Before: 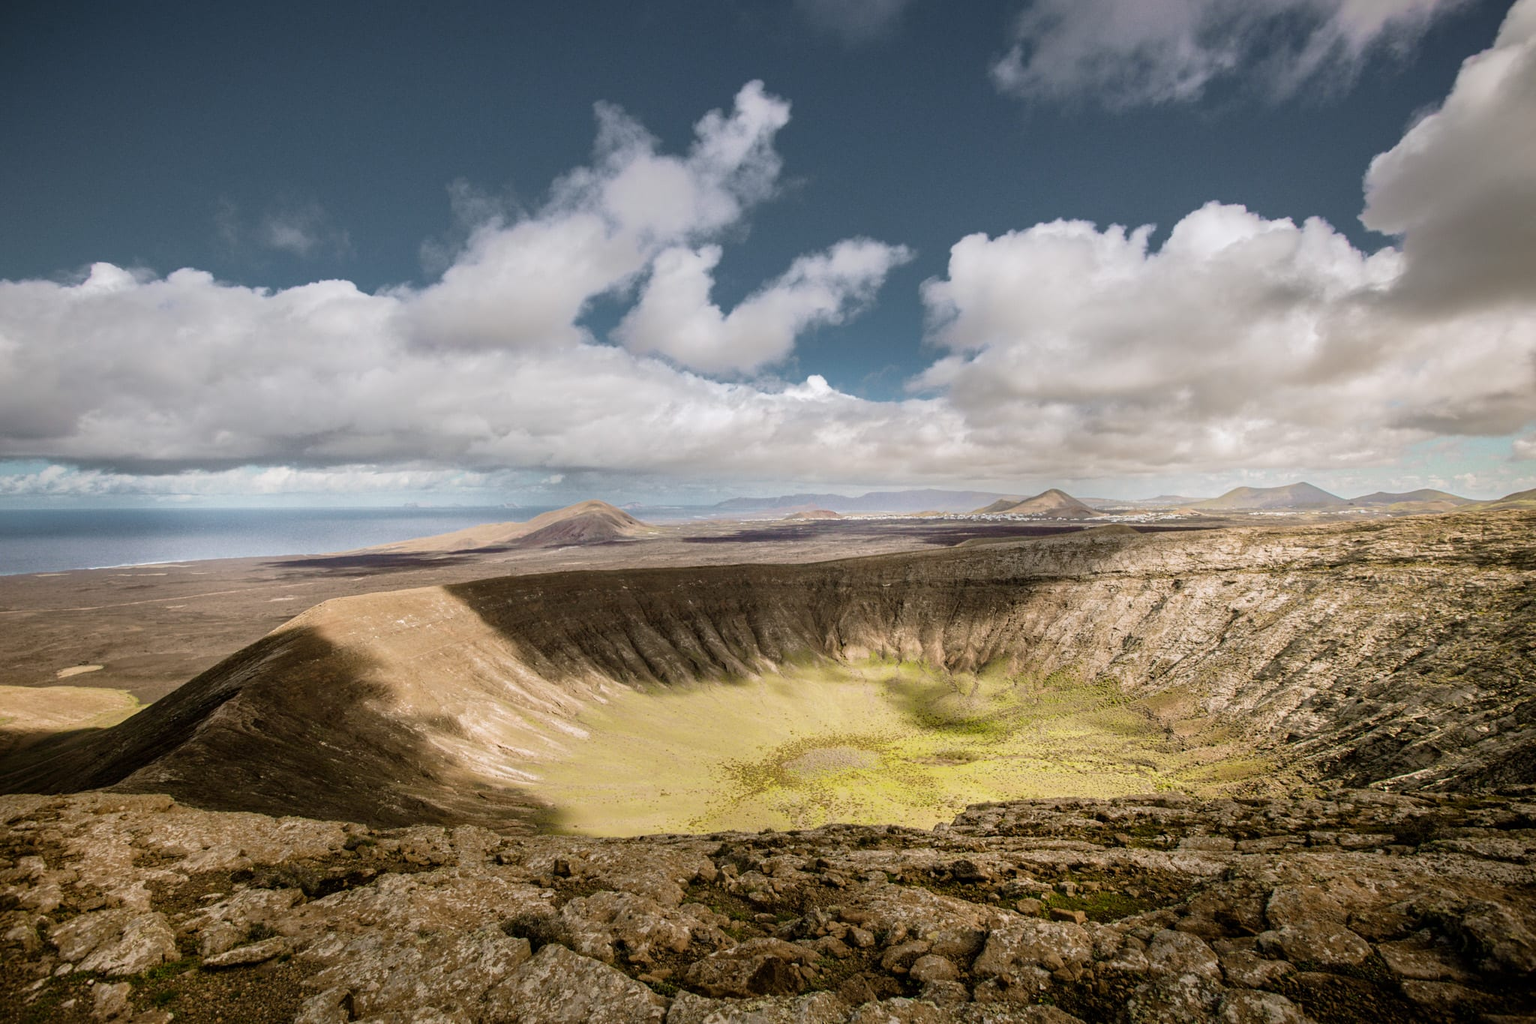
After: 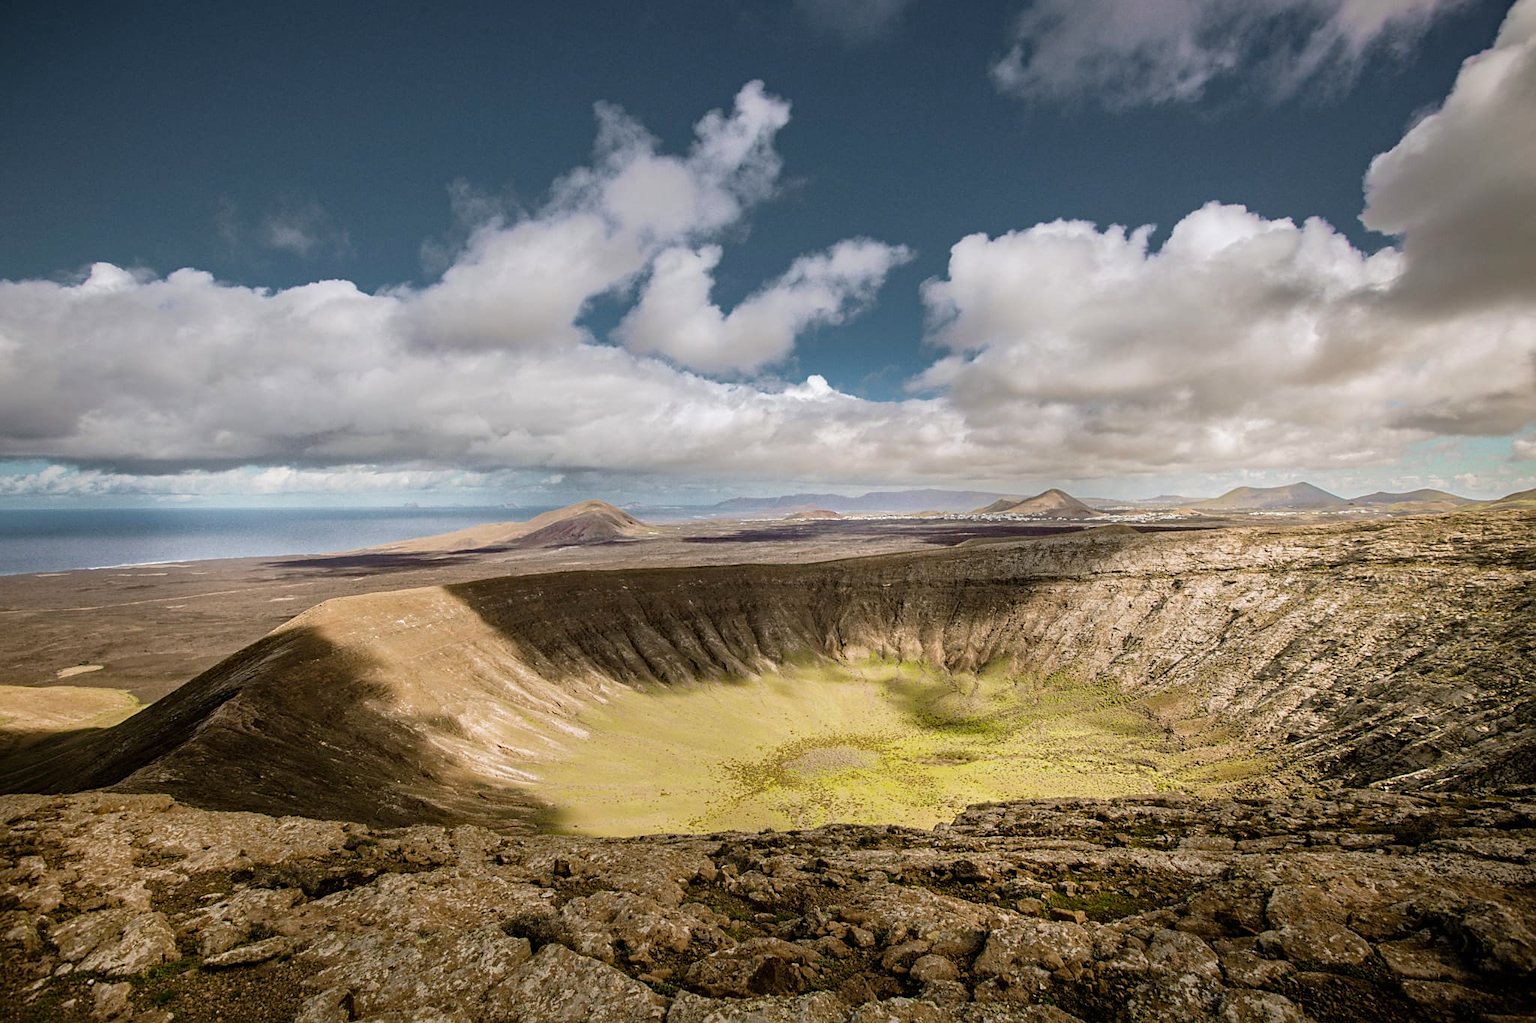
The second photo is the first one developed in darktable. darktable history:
sharpen: radius 1.864, amount 0.398, threshold 1.271
haze removal: compatibility mode true, adaptive false
